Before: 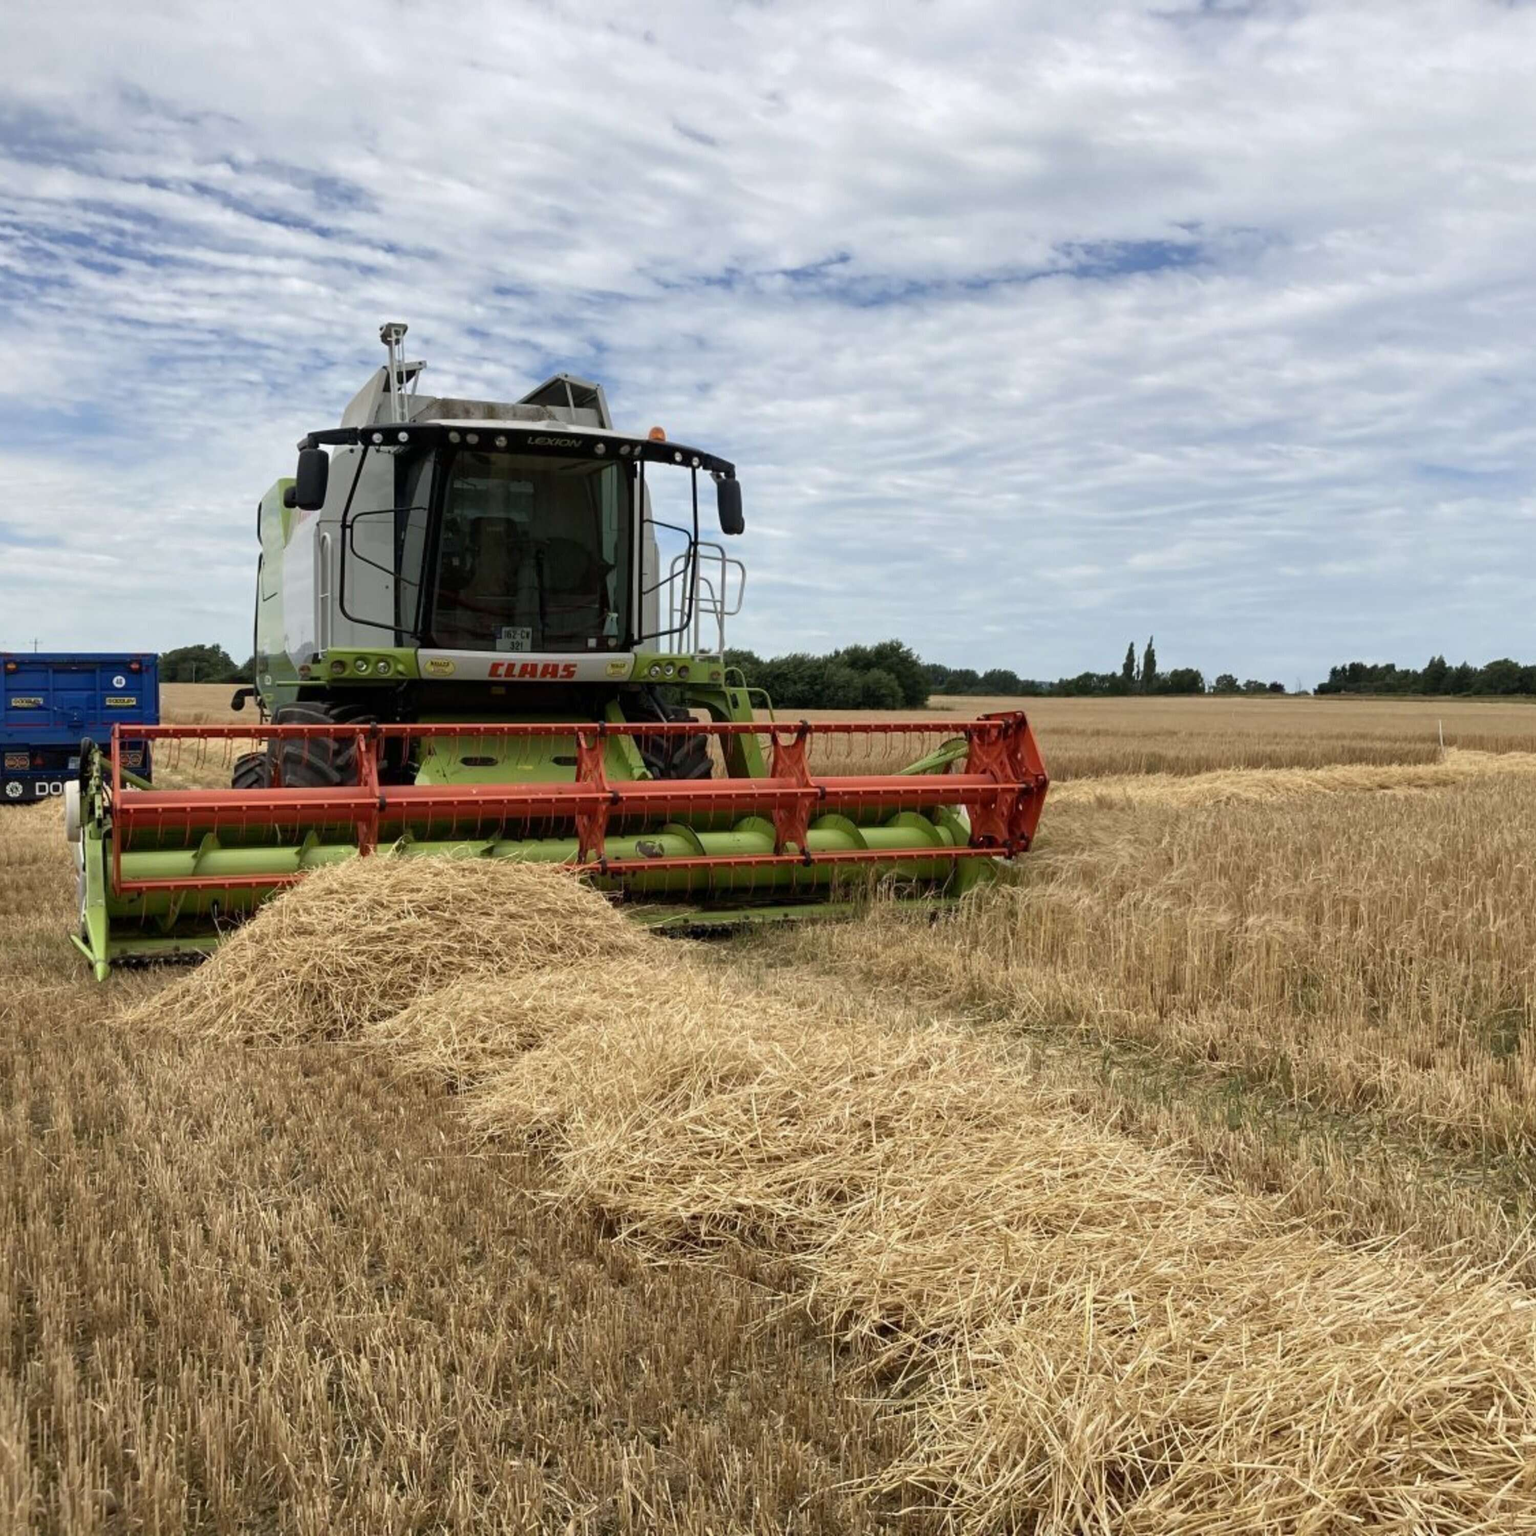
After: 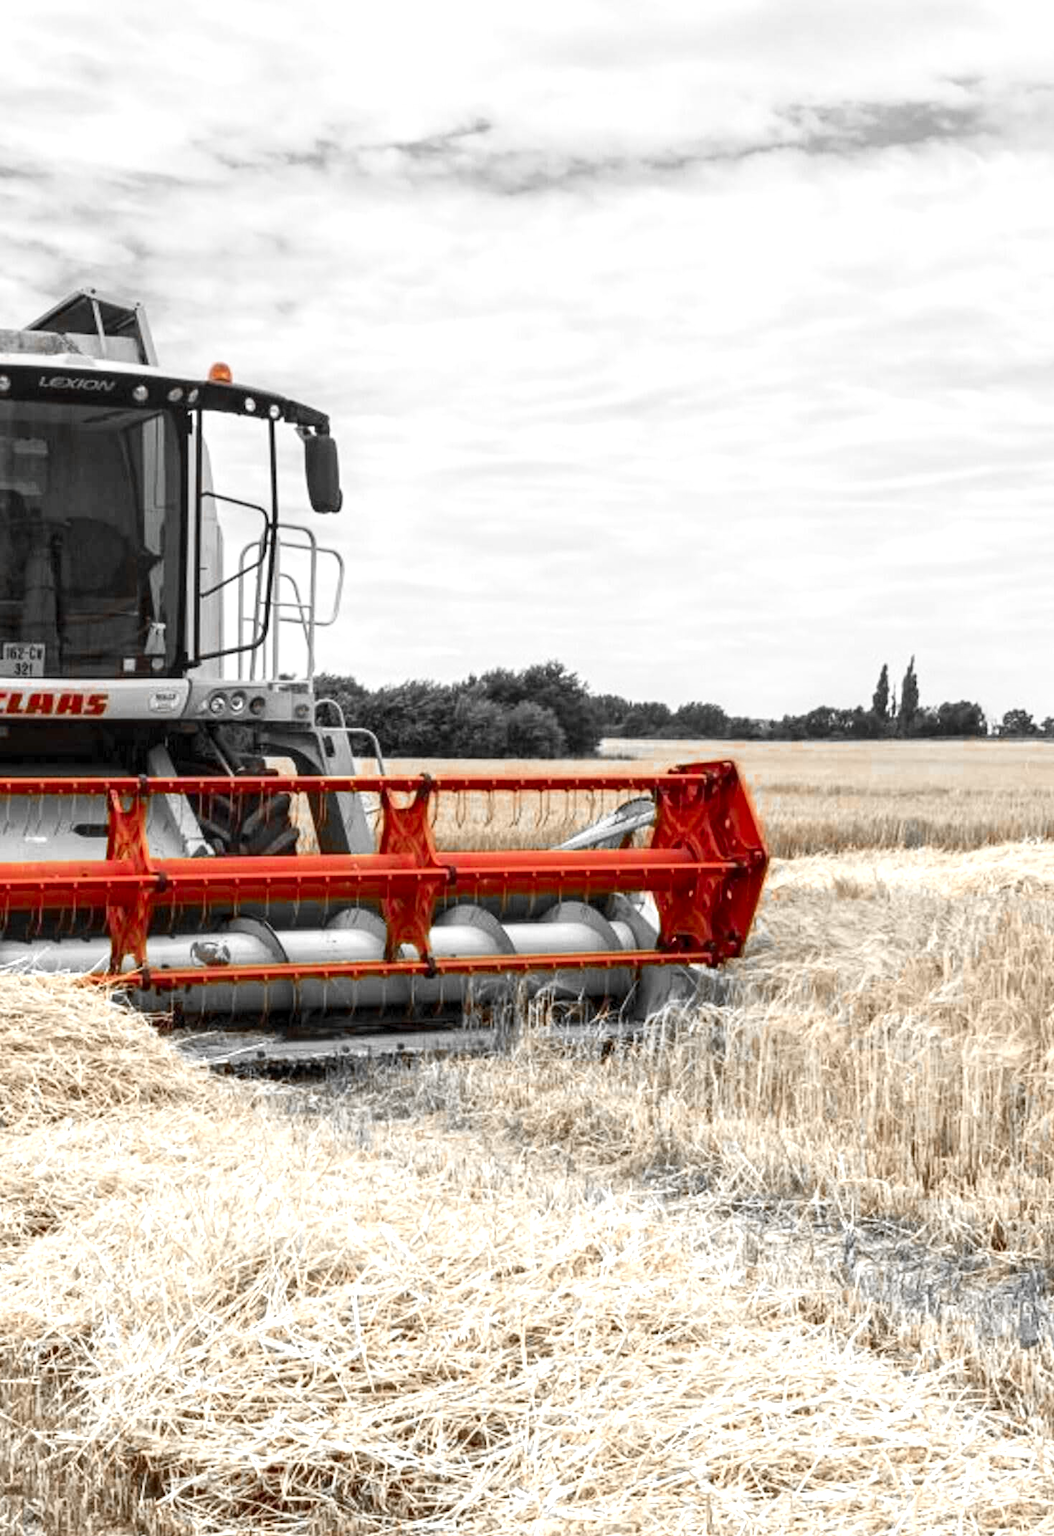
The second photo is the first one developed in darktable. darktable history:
exposure: exposure 0.655 EV, compensate highlight preservation false
color zones: curves: ch0 [(0, 0.497) (0.096, 0.361) (0.221, 0.538) (0.429, 0.5) (0.571, 0.5) (0.714, 0.5) (0.857, 0.5) (1, 0.497)]; ch1 [(0, 0.5) (0.143, 0.5) (0.257, -0.002) (0.429, 0.04) (0.571, -0.001) (0.714, -0.015) (0.857, 0.024) (1, 0.5)]
crop: left 32.548%, top 10.965%, right 18.395%, bottom 17.592%
contrast brightness saturation: contrast 0.205, brightness 0.168, saturation 0.23
local contrast: detail 130%
